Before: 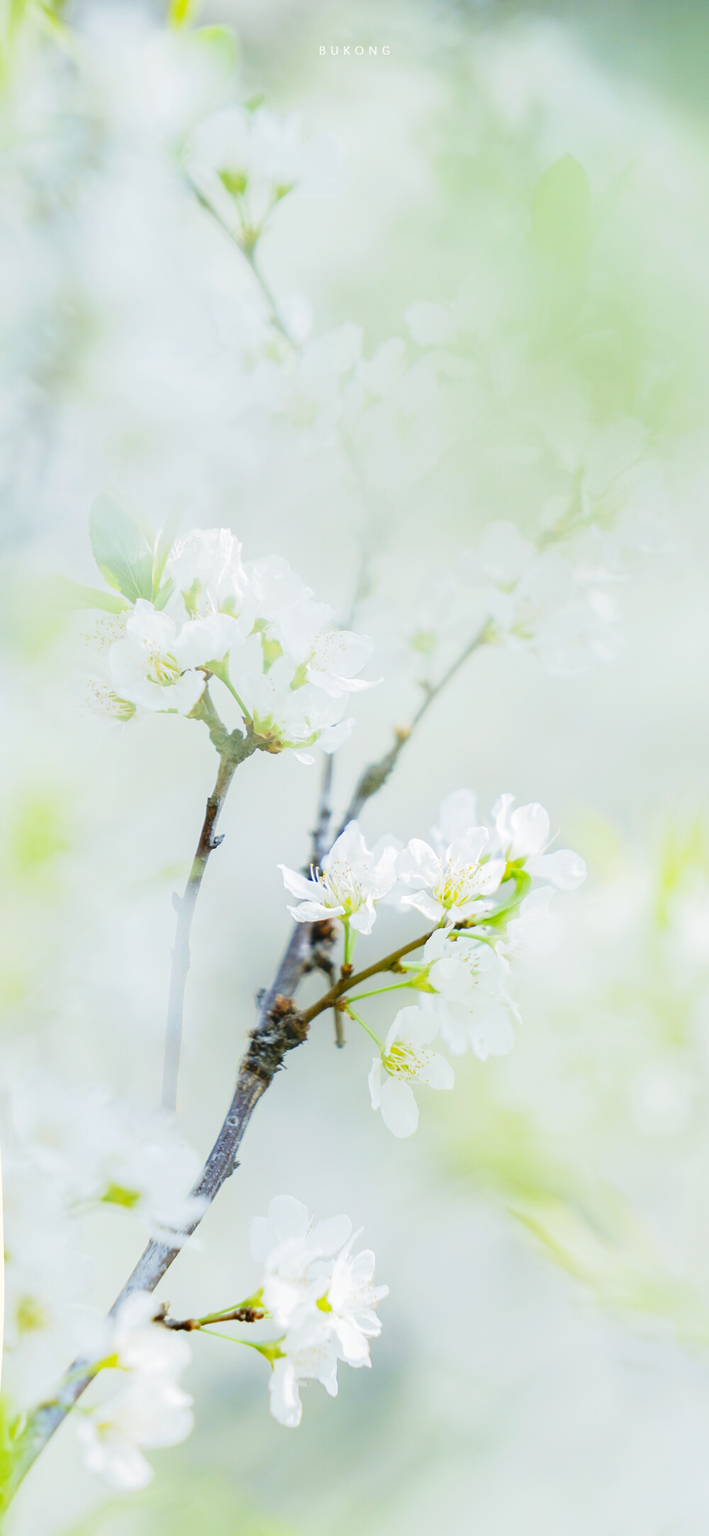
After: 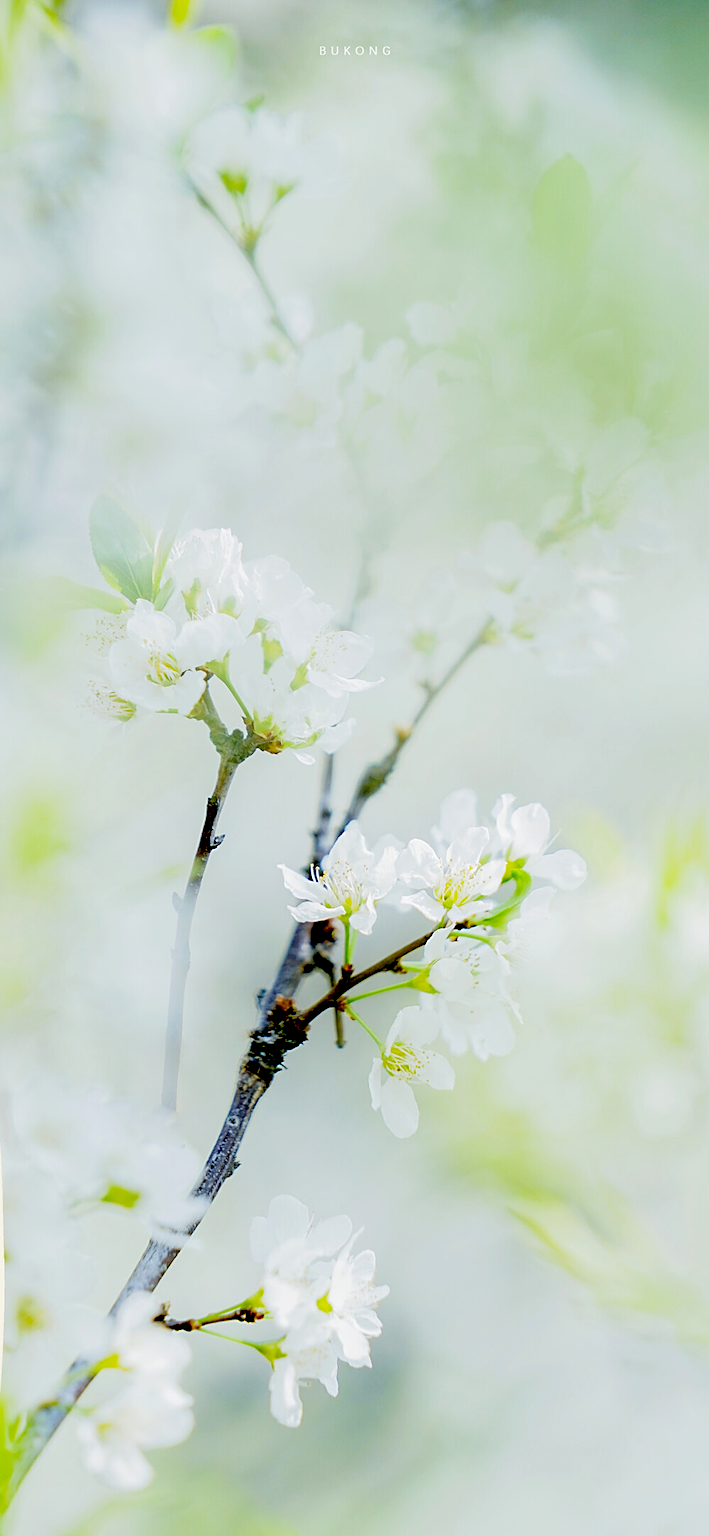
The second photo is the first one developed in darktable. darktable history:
sharpen: on, module defaults
exposure: black level correction 0.1, exposure -0.092 EV, compensate highlight preservation false
